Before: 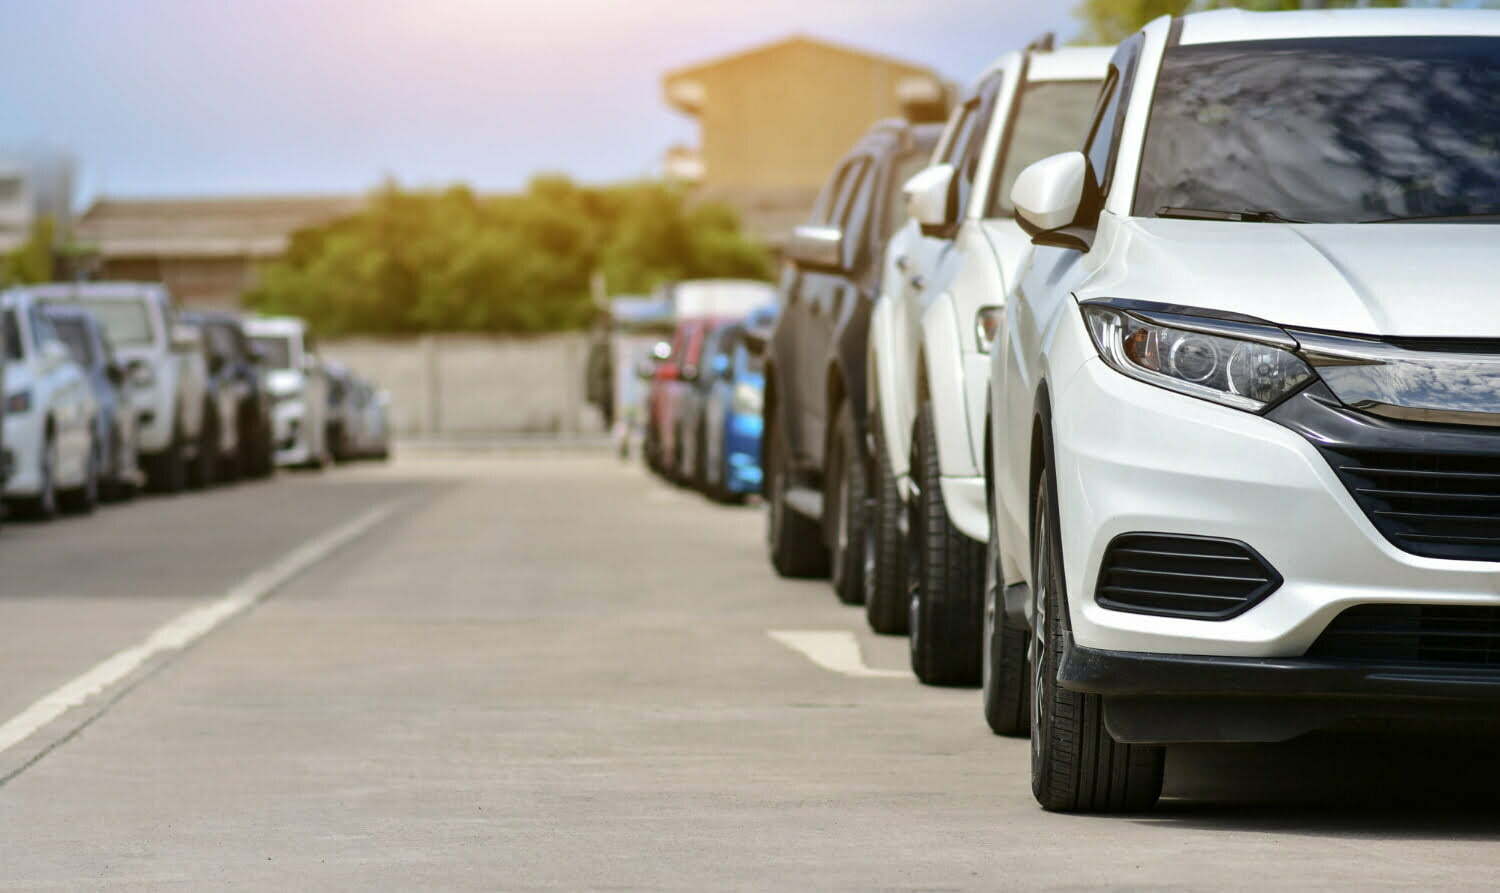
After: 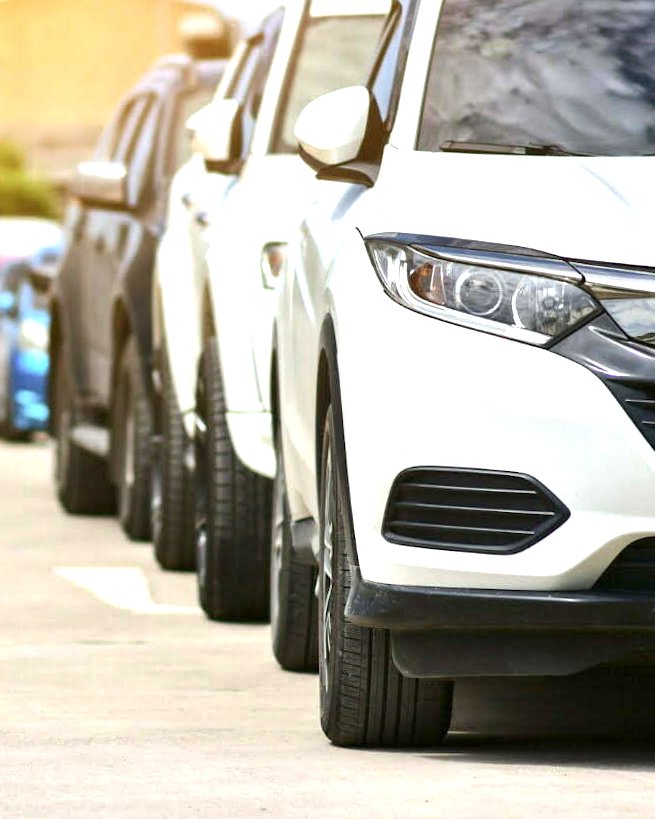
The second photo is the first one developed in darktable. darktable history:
exposure: exposure 1 EV, compensate highlight preservation false
rotate and perspective: rotation -0.45°, automatic cropping original format, crop left 0.008, crop right 0.992, crop top 0.012, crop bottom 0.988
crop: left 47.628%, top 6.643%, right 7.874%
